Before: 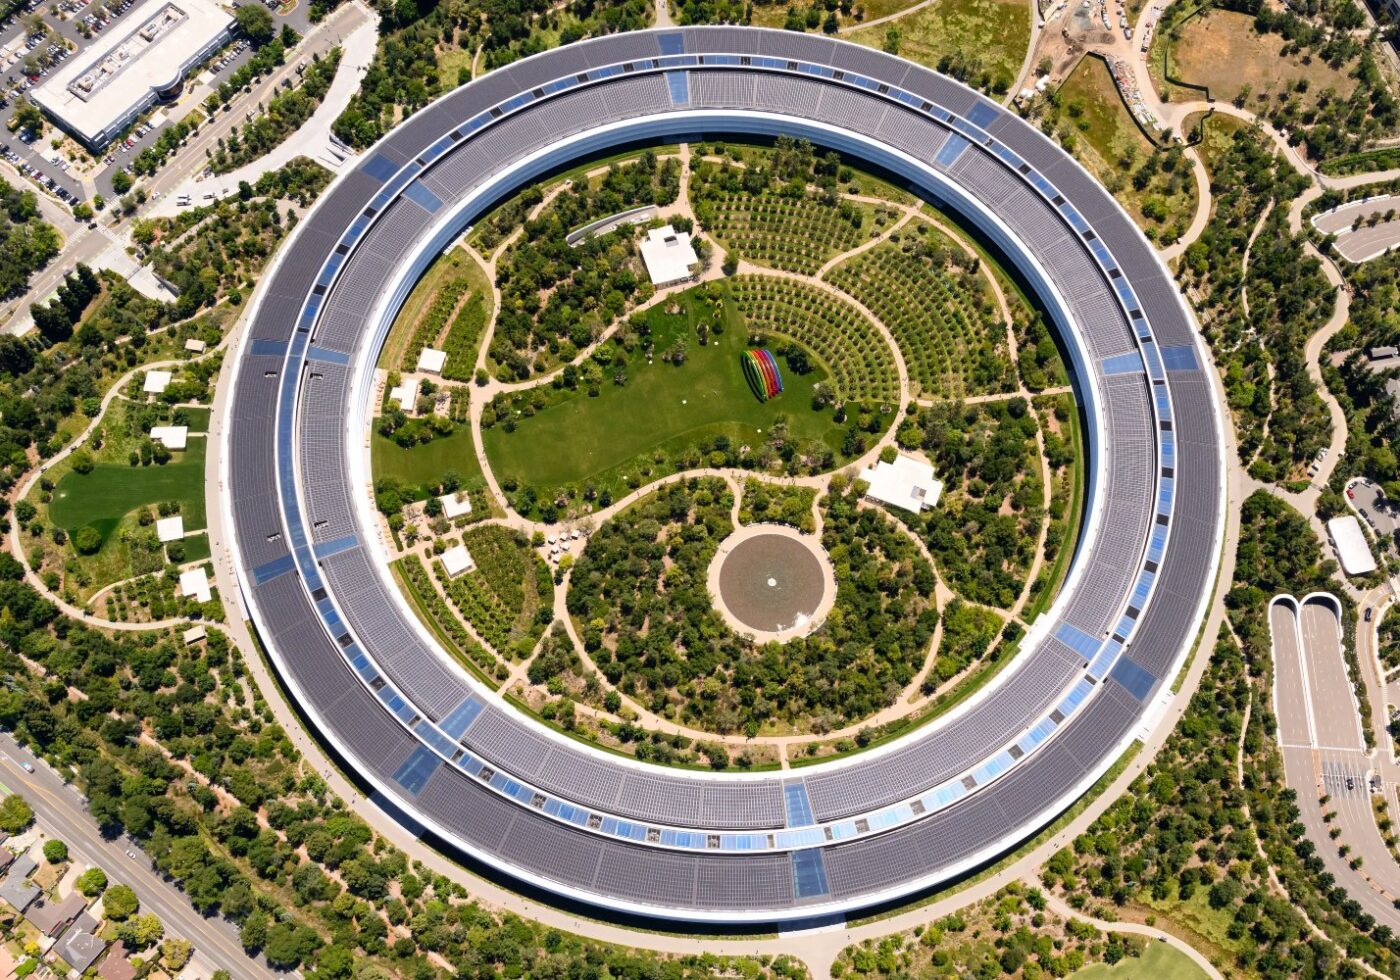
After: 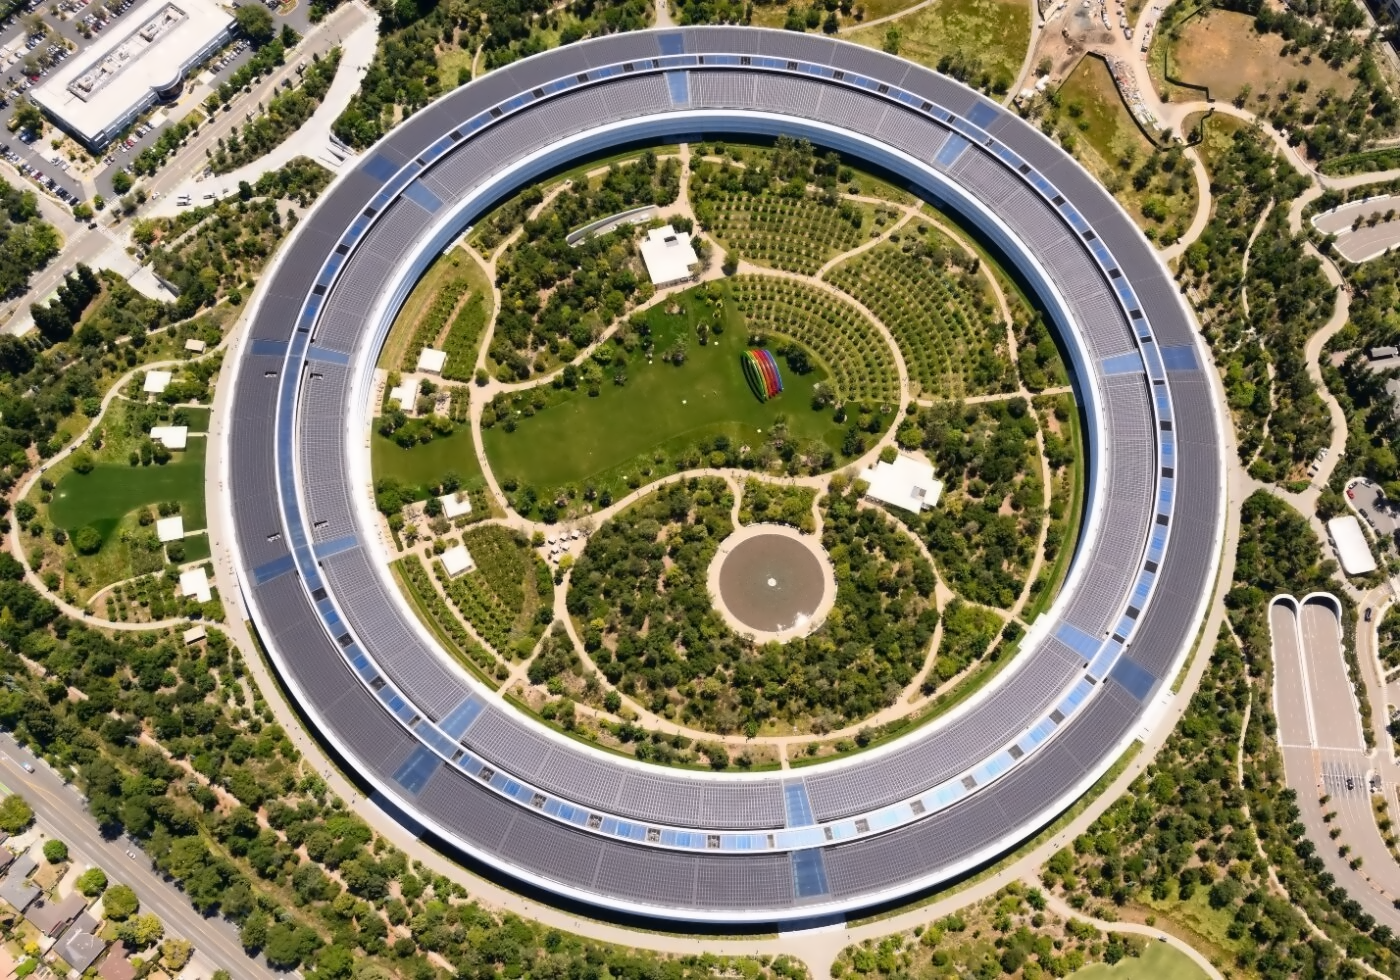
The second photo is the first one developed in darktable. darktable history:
contrast equalizer: y [[0.5 ×6], [0.5 ×6], [0.5 ×6], [0, 0.033, 0.067, 0.1, 0.133, 0.167], [0, 0.05, 0.1, 0.15, 0.2, 0.25]]
